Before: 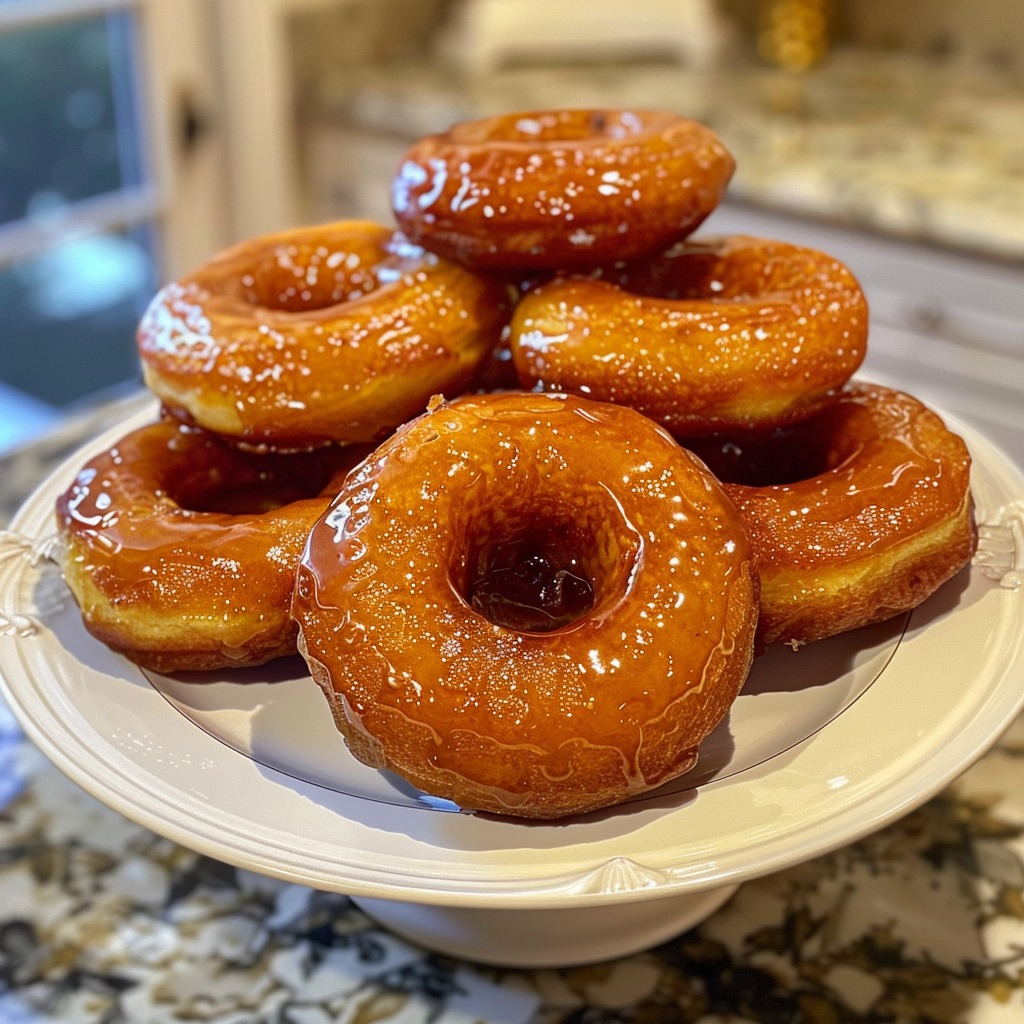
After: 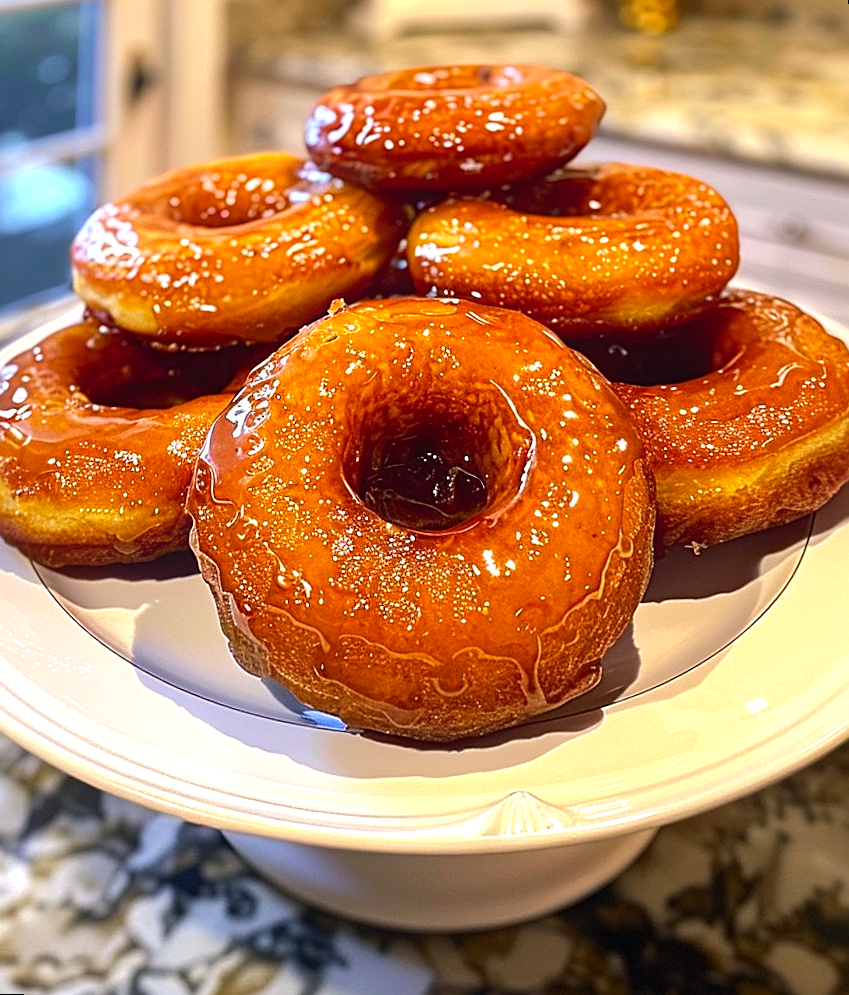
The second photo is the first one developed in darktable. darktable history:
local contrast: mode bilateral grid, contrast 20, coarseness 50, detail 120%, midtone range 0.2
color balance rgb: shadows lift › chroma 1.41%, shadows lift › hue 260°, power › chroma 0.5%, power › hue 260°, highlights gain › chroma 1%, highlights gain › hue 27°, saturation formula JzAzBz (2021)
contrast equalizer: y [[0.439, 0.44, 0.442, 0.457, 0.493, 0.498], [0.5 ×6], [0.5 ×6], [0 ×6], [0 ×6]], mix 0.59
tone equalizer: -8 EV -0.417 EV, -7 EV -0.389 EV, -6 EV -0.333 EV, -5 EV -0.222 EV, -3 EV 0.222 EV, -2 EV 0.333 EV, -1 EV 0.389 EV, +0 EV 0.417 EV, edges refinement/feathering 500, mask exposure compensation -1.57 EV, preserve details no
exposure: exposure 0.258 EV, compensate highlight preservation false
rotate and perspective: rotation 0.72°, lens shift (vertical) -0.352, lens shift (horizontal) -0.051, crop left 0.152, crop right 0.859, crop top 0.019, crop bottom 0.964
contrast brightness saturation: saturation 0.18
sharpen: on, module defaults
